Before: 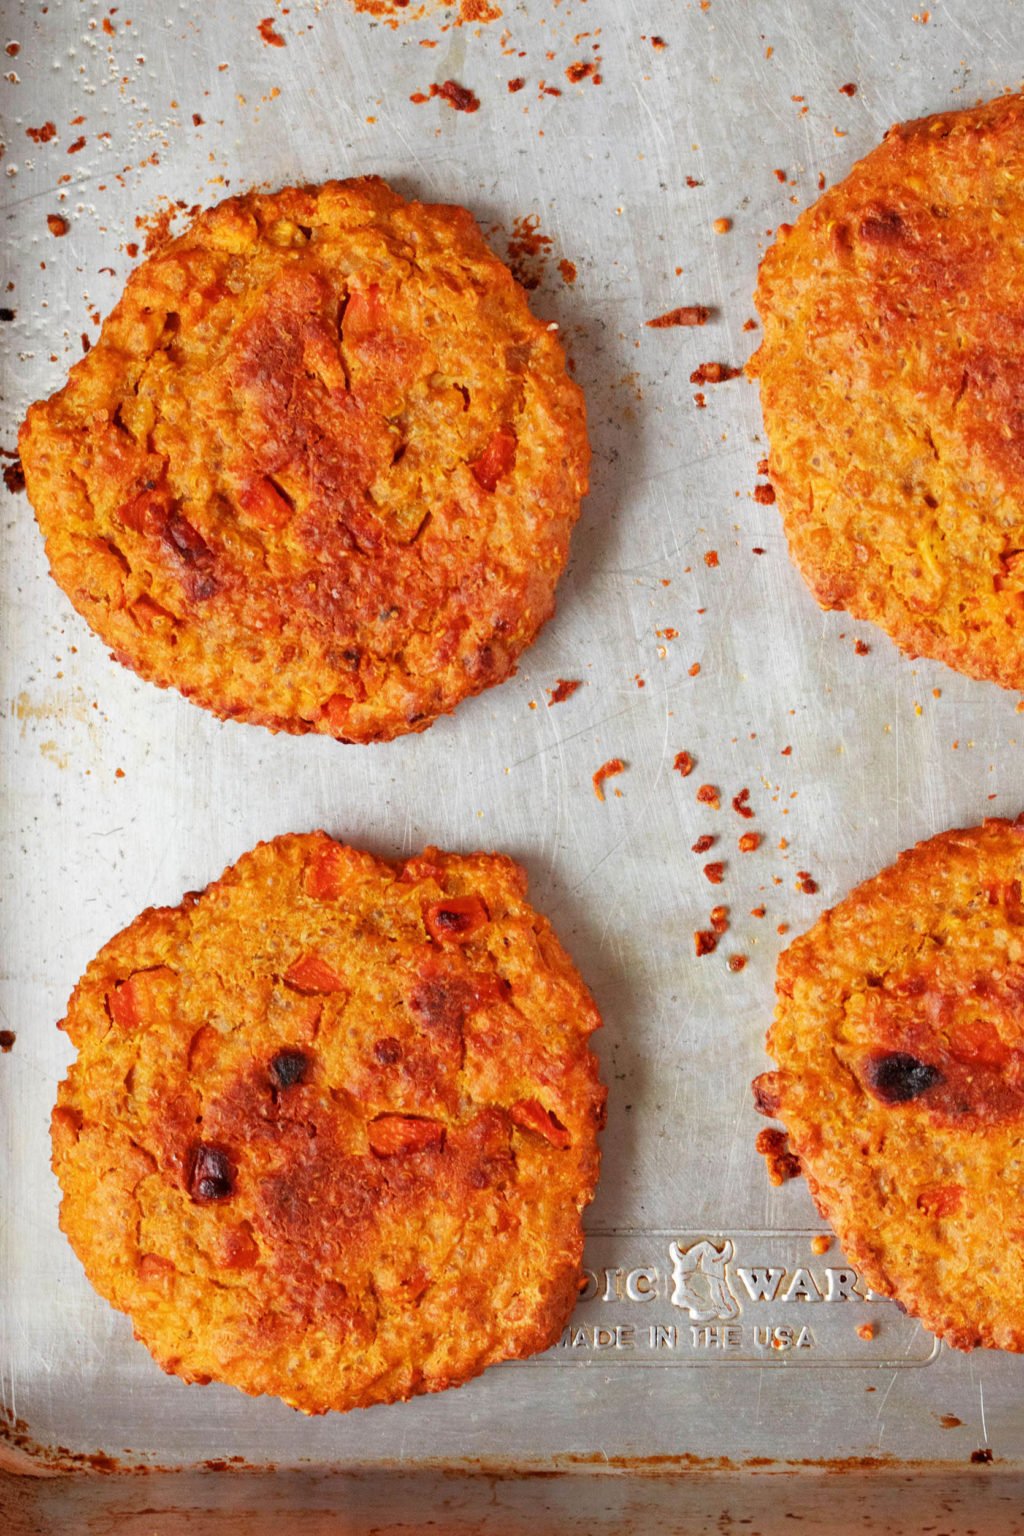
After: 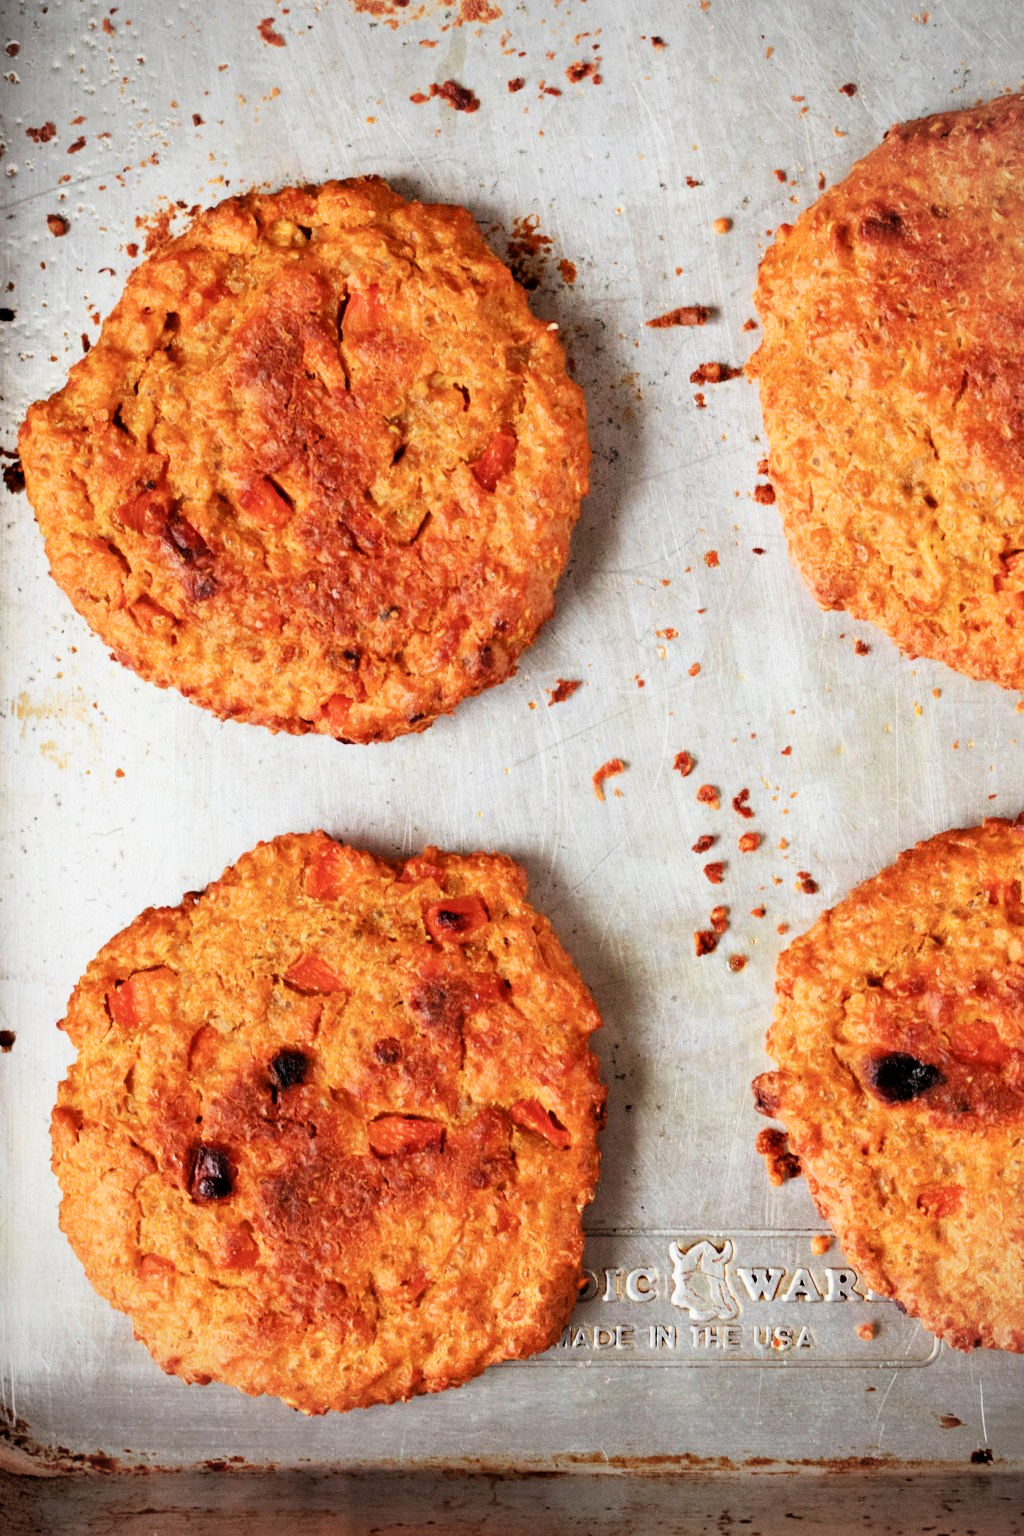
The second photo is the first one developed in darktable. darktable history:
filmic rgb: black relative exposure -5.42 EV, white relative exposure 2.85 EV, dynamic range scaling -37.73%, hardness 4, contrast 1.605, highlights saturation mix -0.93%
vignetting: fall-off radius 60.65%
